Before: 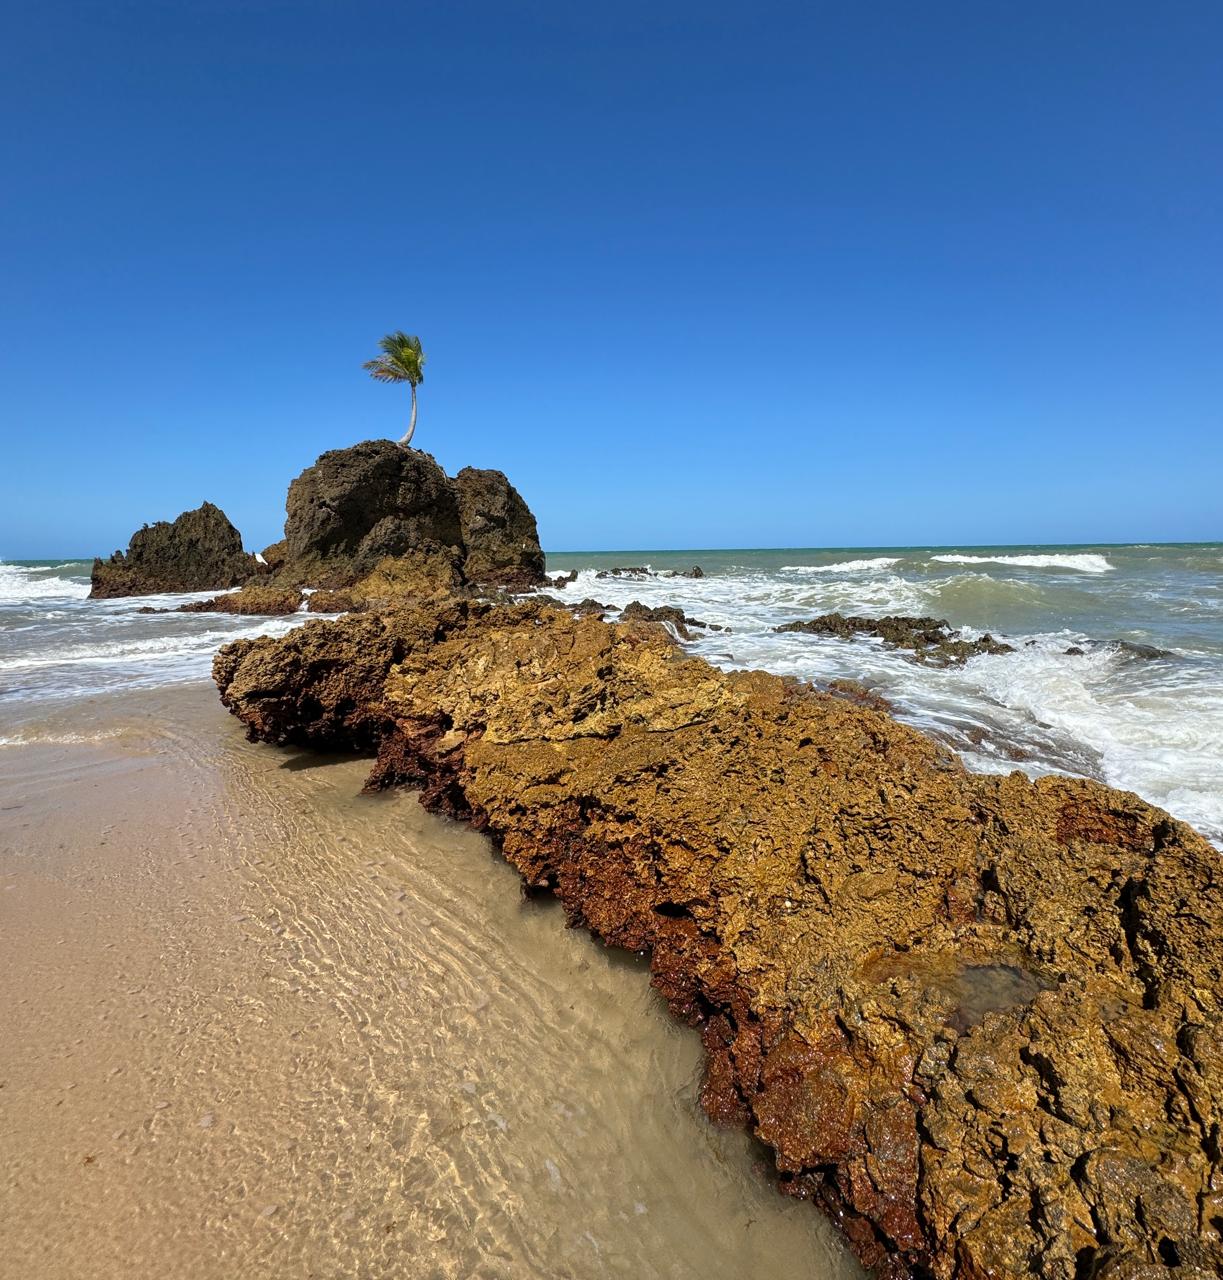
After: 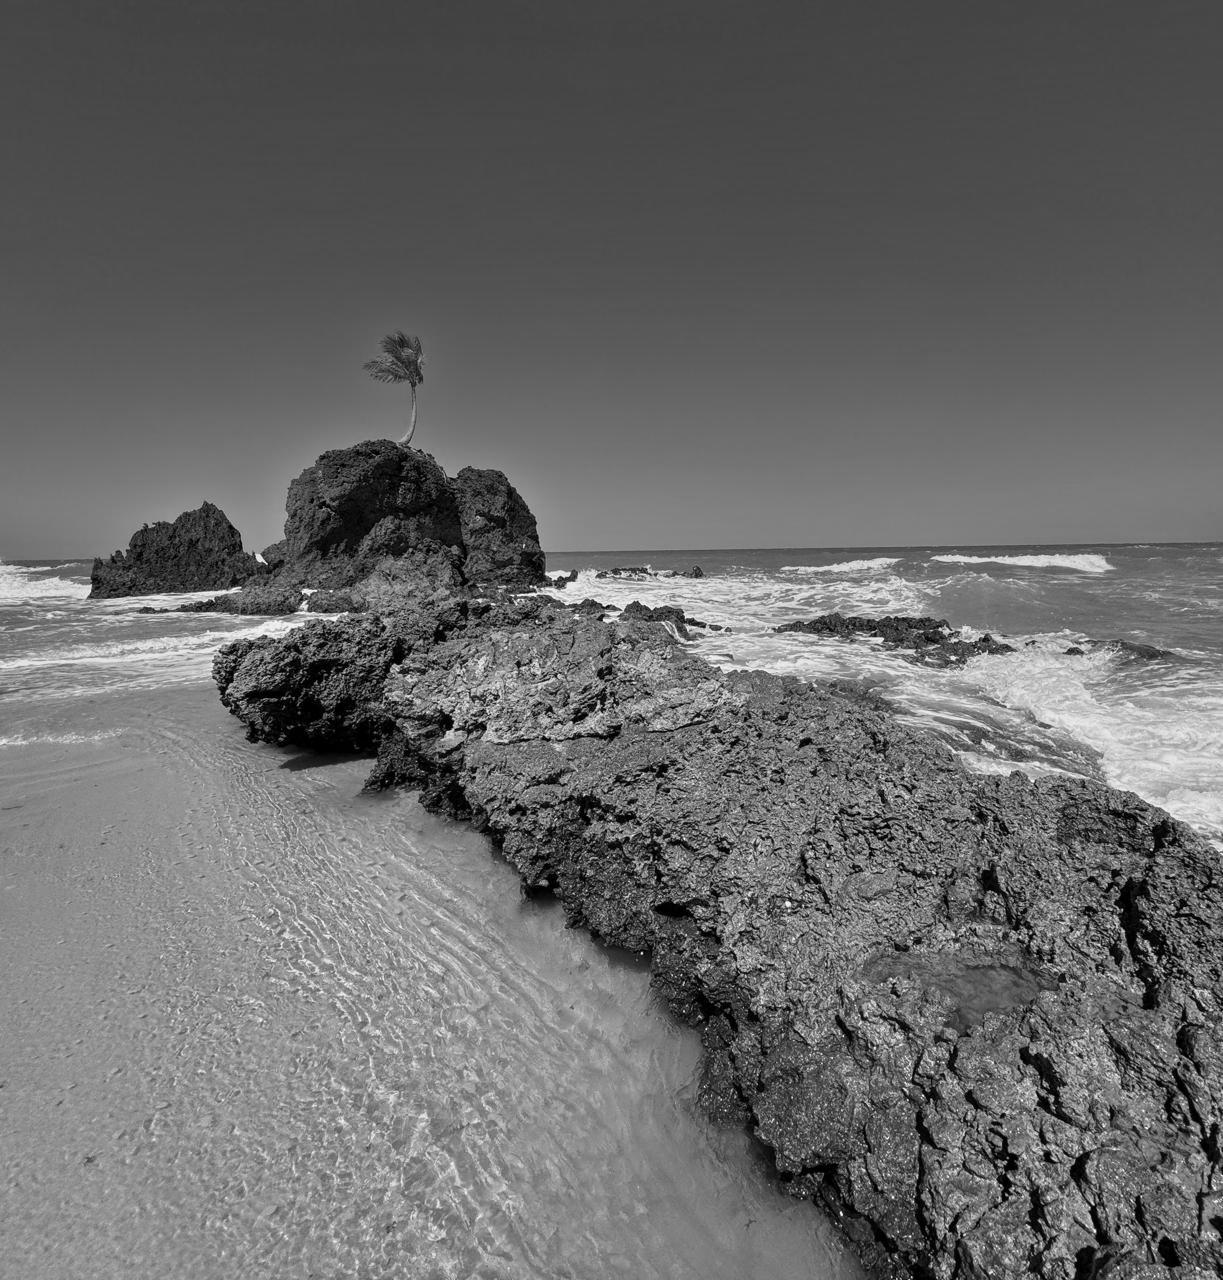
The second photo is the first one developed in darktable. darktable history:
shadows and highlights: soften with gaussian
monochrome: a 26.22, b 42.67, size 0.8
